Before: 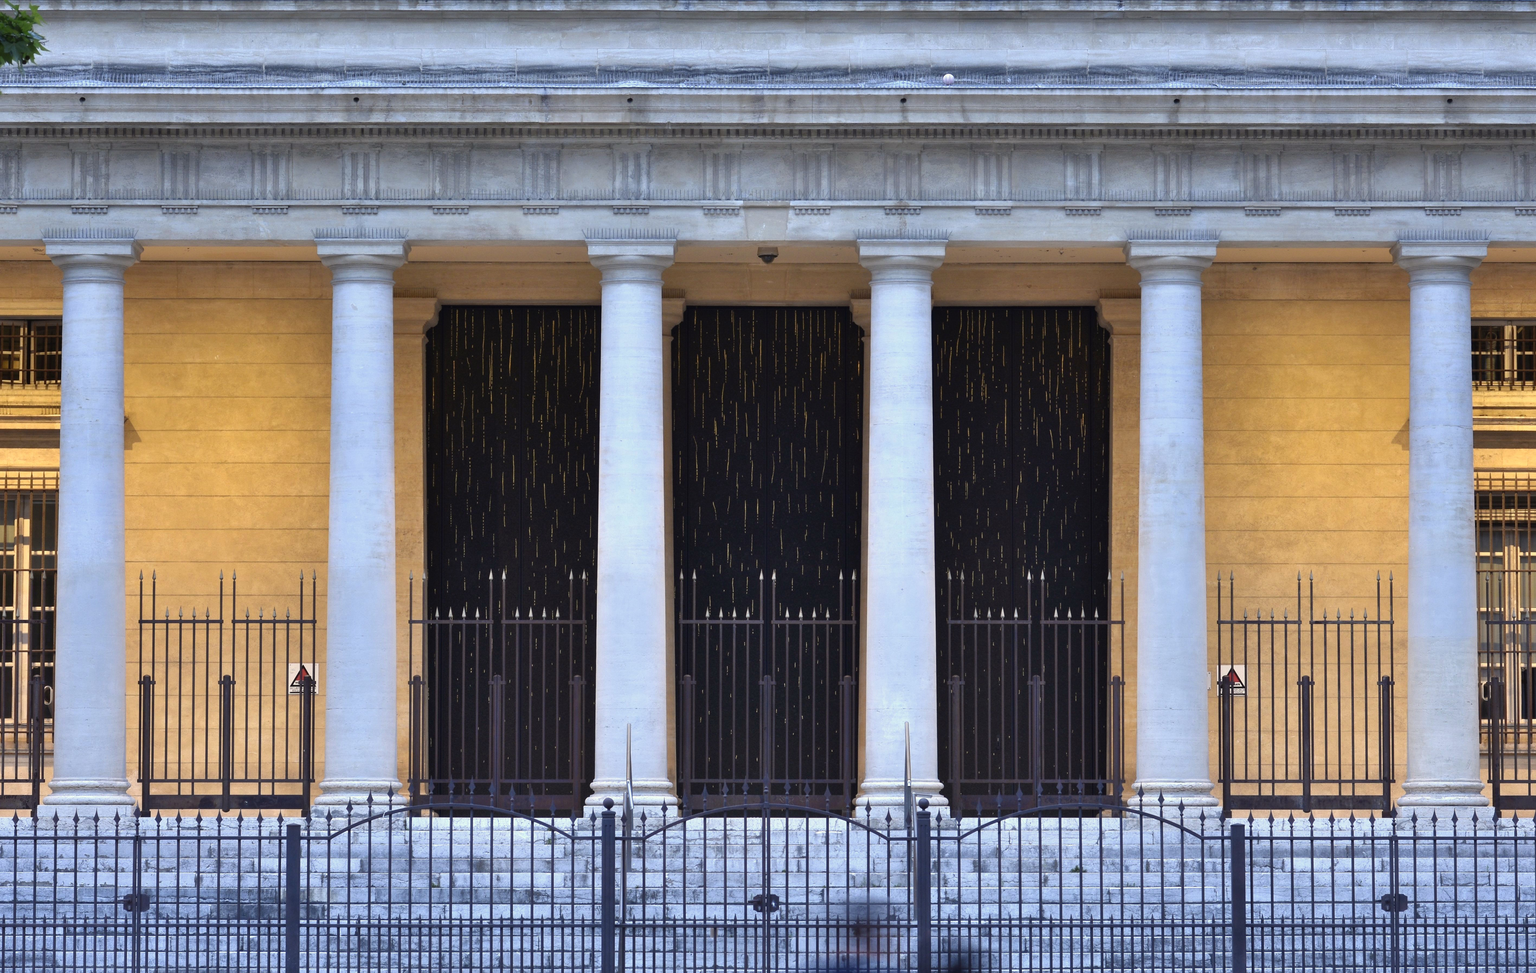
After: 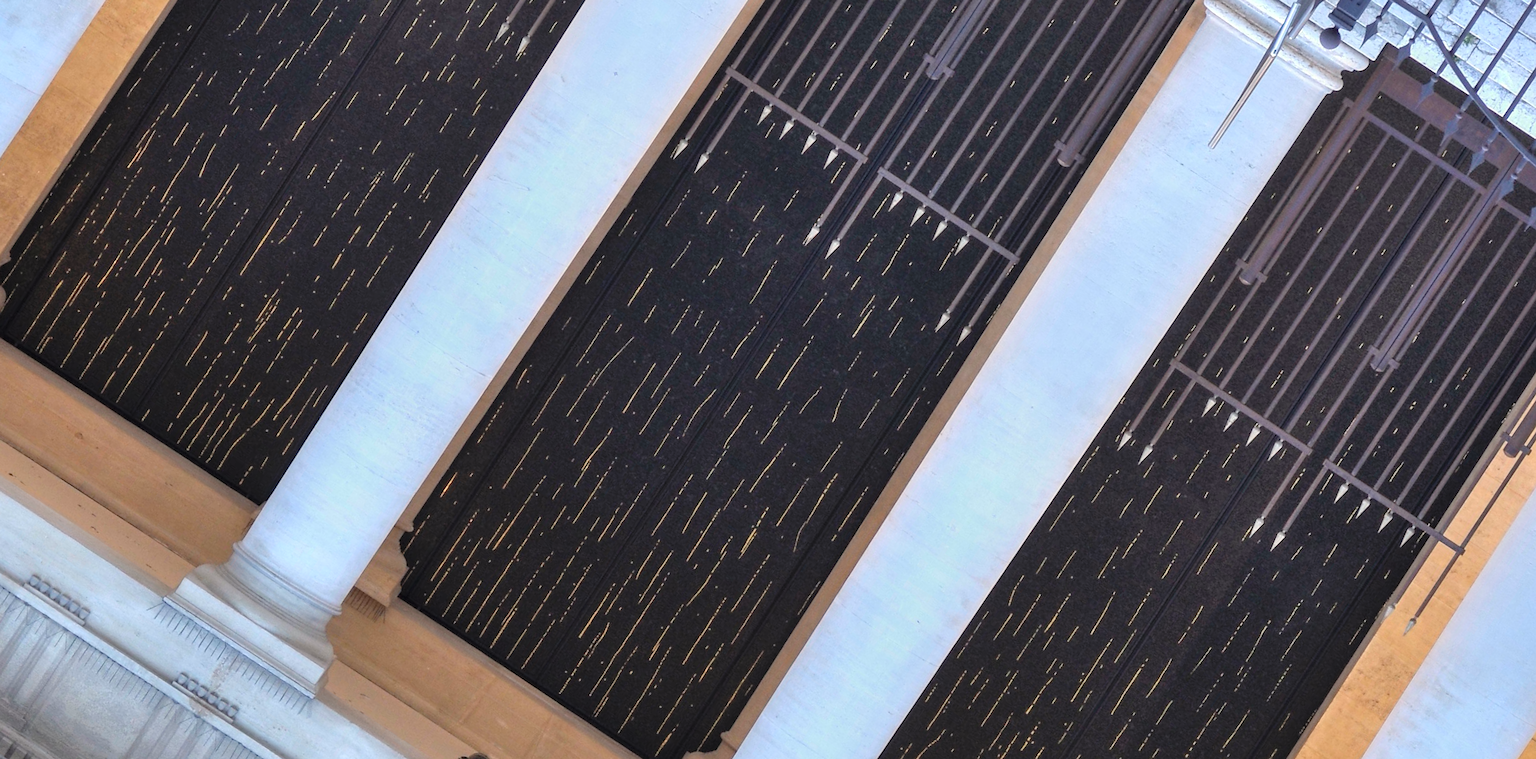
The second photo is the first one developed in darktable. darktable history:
sharpen: radius 1.548, amount 0.364, threshold 1.745
crop and rotate: angle 146.77°, left 9.182%, top 15.569%, right 4.366%, bottom 16.926%
contrast brightness saturation: brightness 0.271
local contrast: on, module defaults
